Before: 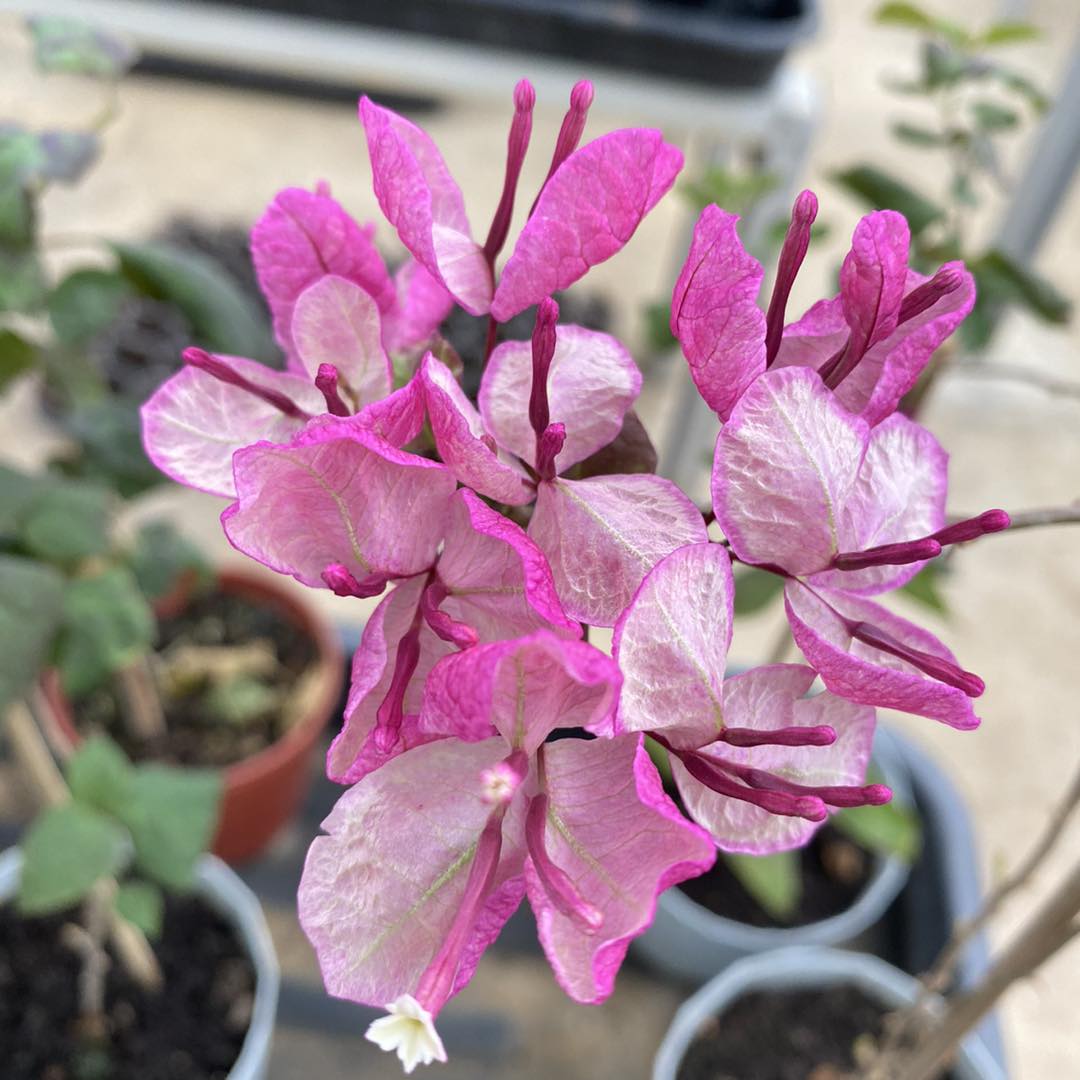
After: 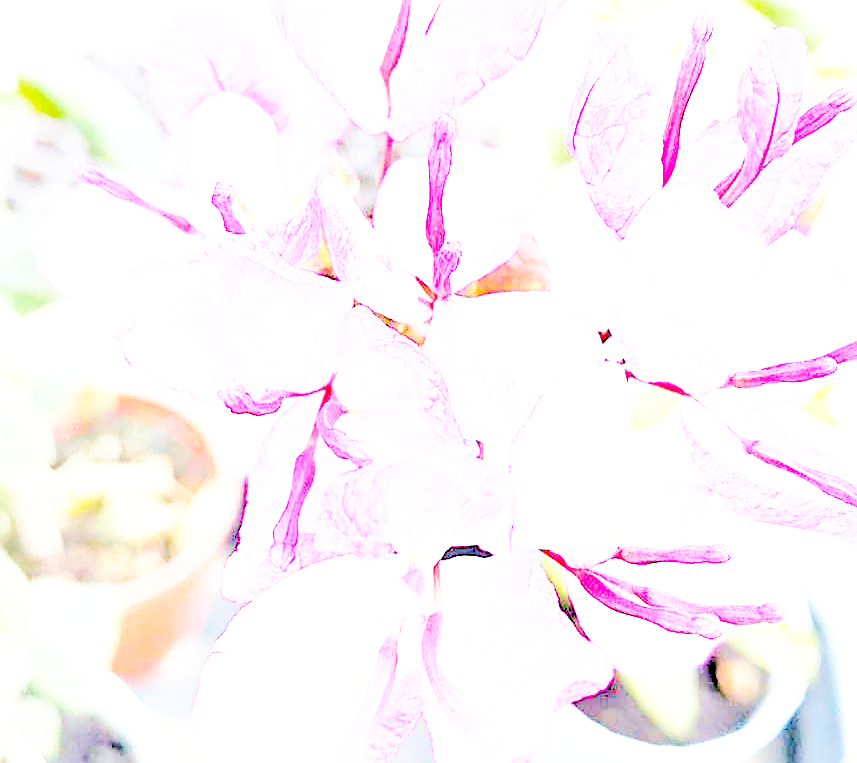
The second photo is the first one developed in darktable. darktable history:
rgb levels: levels [[0.027, 0.429, 0.996], [0, 0.5, 1], [0, 0.5, 1]]
exposure: black level correction 0.001, exposure 2.607 EV, compensate exposure bias true, compensate highlight preservation false
sharpen: on, module defaults
base curve: curves: ch0 [(0, 0) (0.007, 0.004) (0.027, 0.03) (0.046, 0.07) (0.207, 0.54) (0.442, 0.872) (0.673, 0.972) (1, 1)], preserve colors none
crop: left 9.712%, top 16.928%, right 10.845%, bottom 12.332%
tone equalizer: -7 EV 0.15 EV, -6 EV 0.6 EV, -5 EV 1.15 EV, -4 EV 1.33 EV, -3 EV 1.15 EV, -2 EV 0.6 EV, -1 EV 0.15 EV, mask exposure compensation -0.5 EV
